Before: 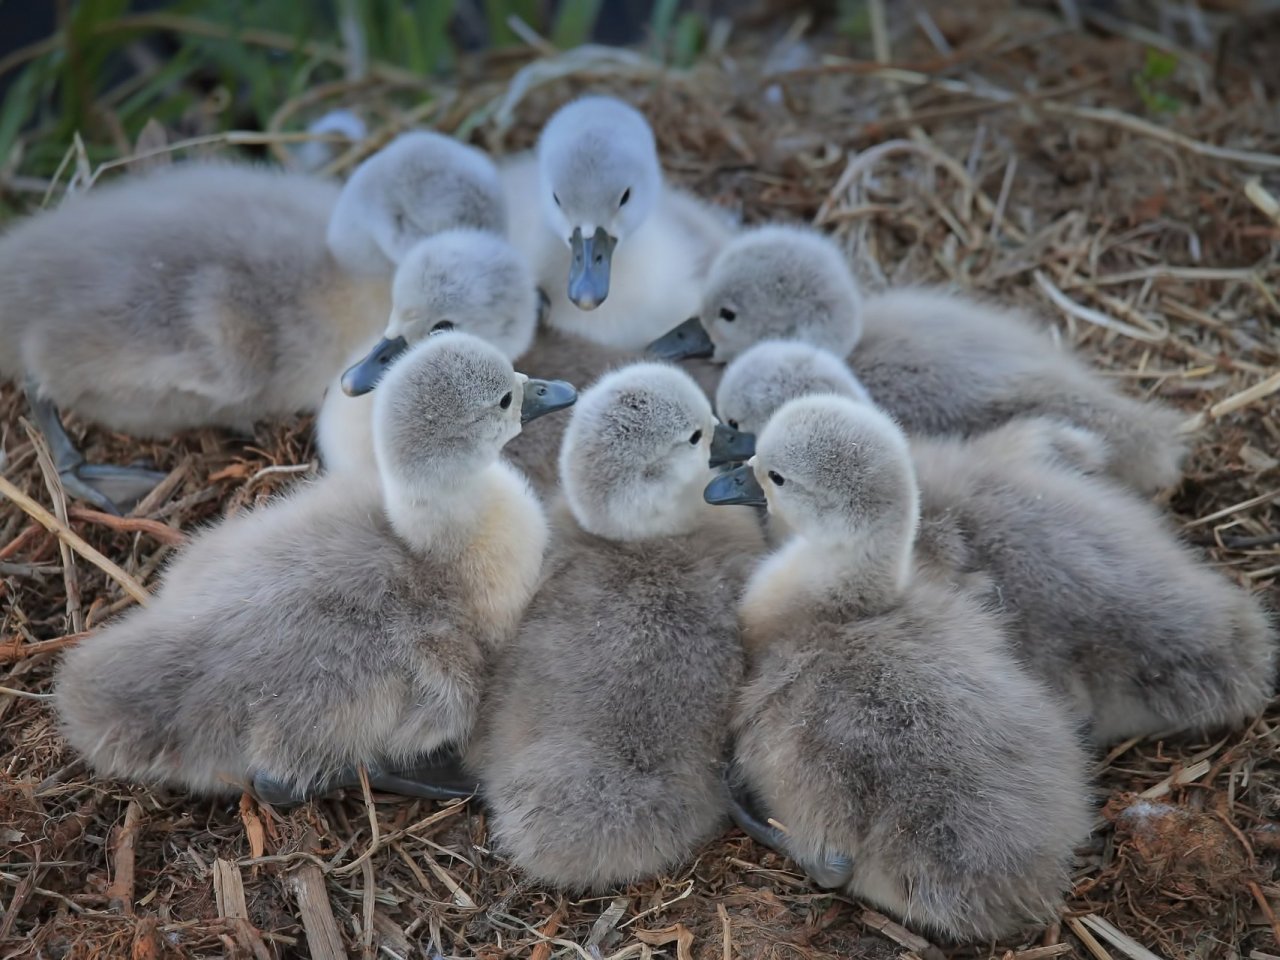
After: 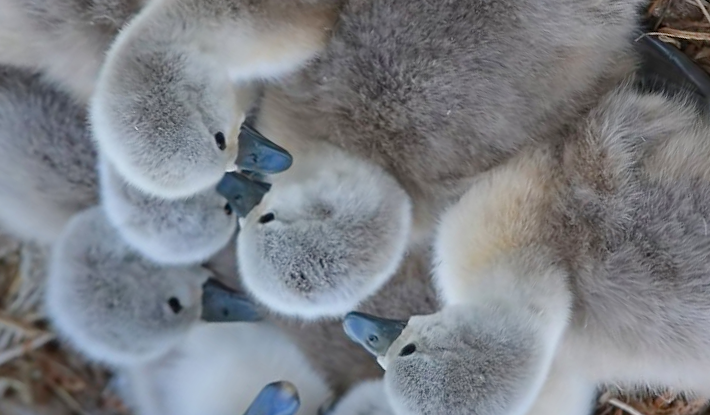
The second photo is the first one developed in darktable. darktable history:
crop and rotate: angle 147.82°, left 9.125%, top 15.64%, right 4.455%, bottom 16.931%
color balance rgb: perceptual saturation grading › global saturation 20%, perceptual saturation grading › highlights -25.769%, perceptual saturation grading › shadows 24.525%
shadows and highlights: shadows 36.53, highlights -26.75, soften with gaussian
